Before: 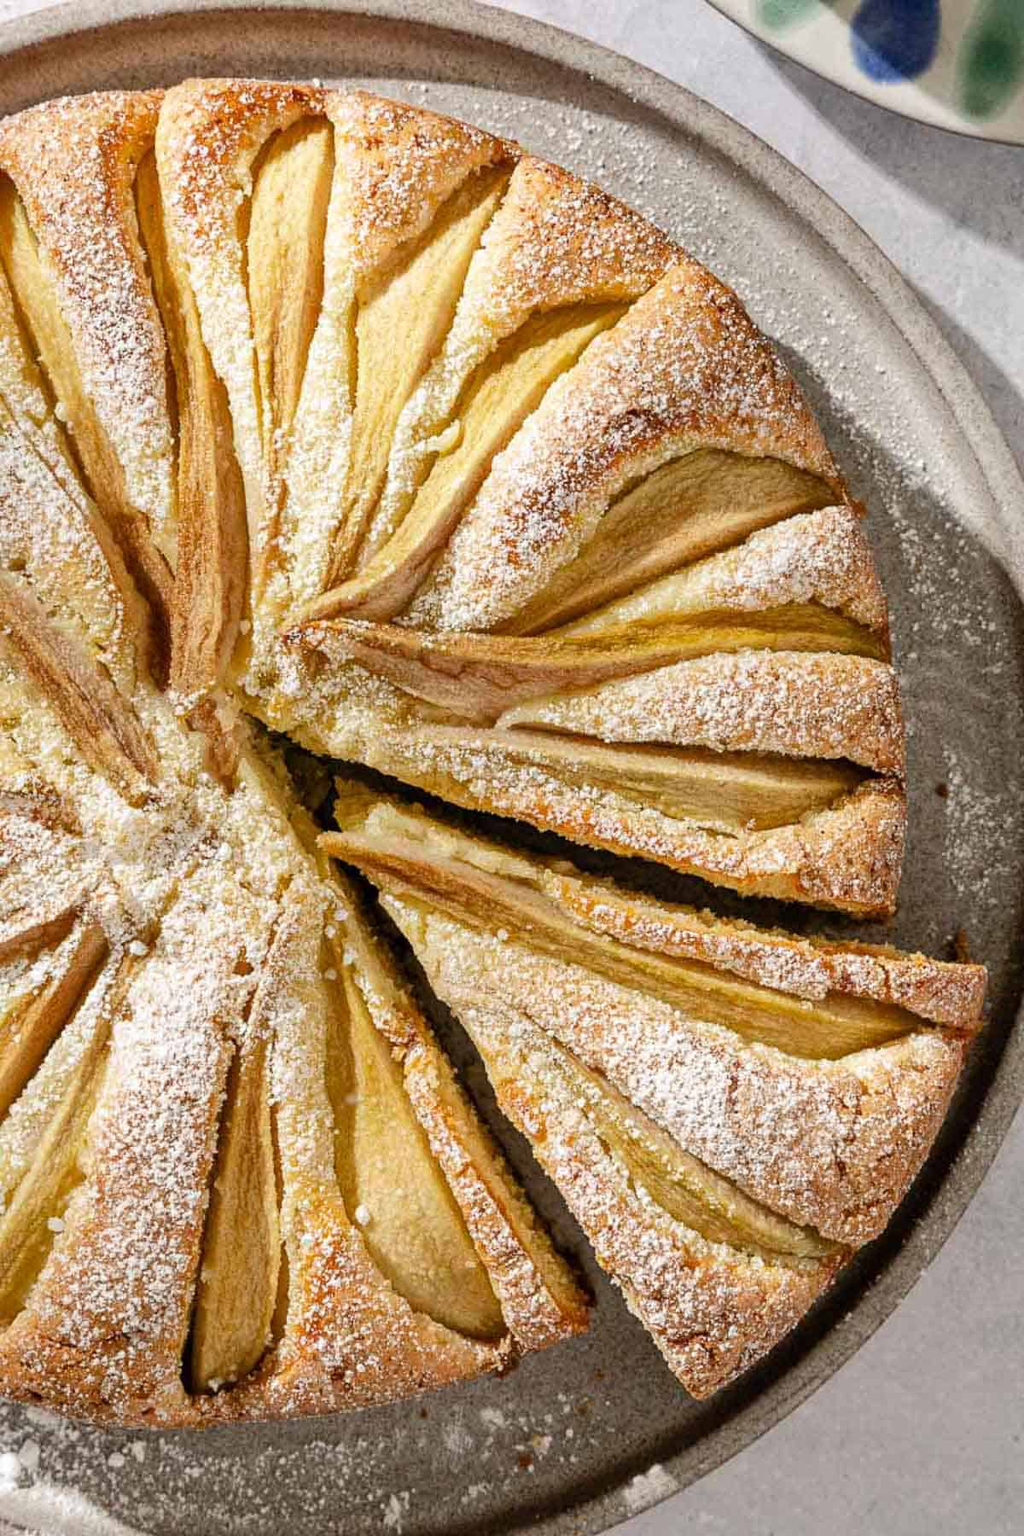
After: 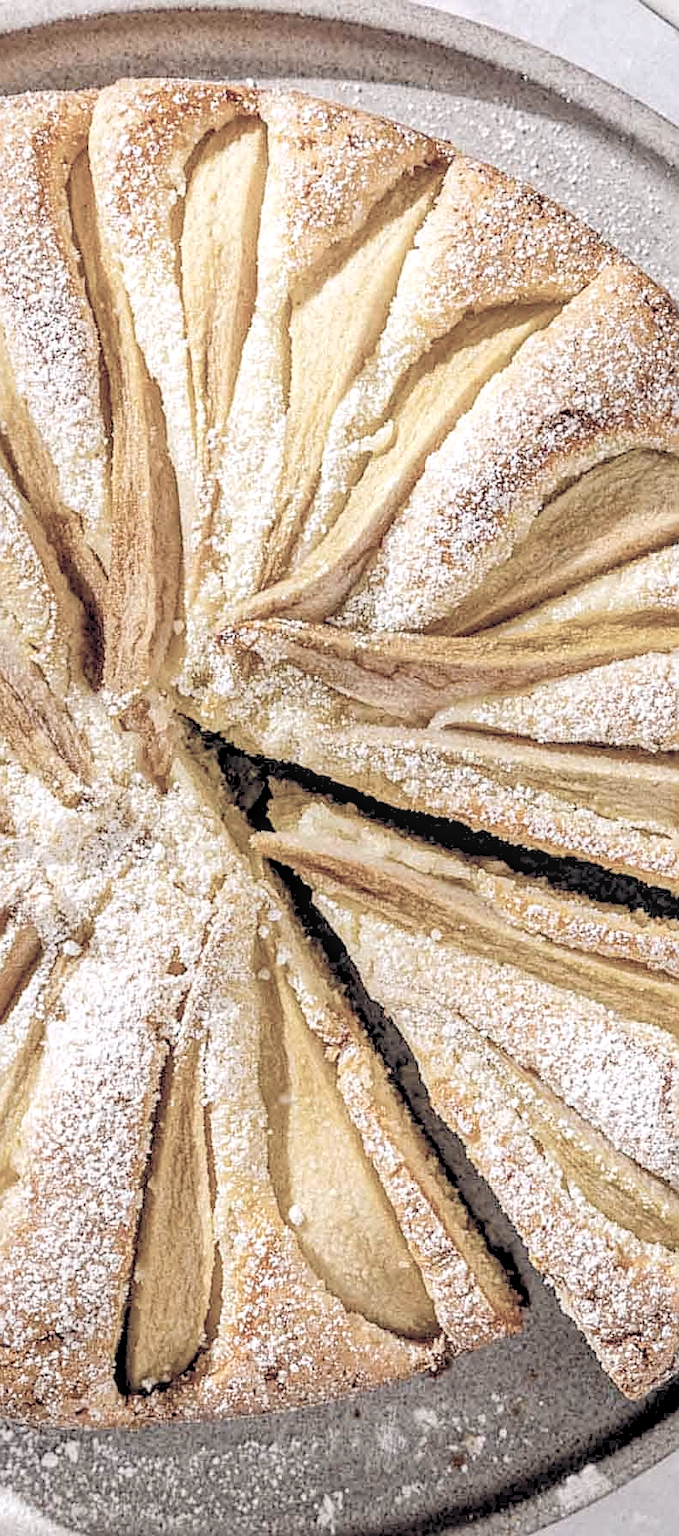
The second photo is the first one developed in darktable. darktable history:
sharpen: on, module defaults
color calibration: illuminant as shot in camera, x 0.358, y 0.373, temperature 4628.91 K
tone equalizer: edges refinement/feathering 500, mask exposure compensation -1.57 EV, preserve details guided filter
levels: levels [0.072, 0.414, 0.976]
local contrast: on, module defaults
crop and rotate: left 6.54%, right 27.077%
color correction: highlights b* 0.037, saturation 0.343
color balance rgb: highlights gain › chroma 1.627%, highlights gain › hue 56.01°, global offset › chroma 0.122%, global offset › hue 253.68°, perceptual saturation grading › global saturation 30.798%, perceptual brilliance grading › global brilliance 1.645%, perceptual brilliance grading › highlights -3.522%, global vibrance 20%
